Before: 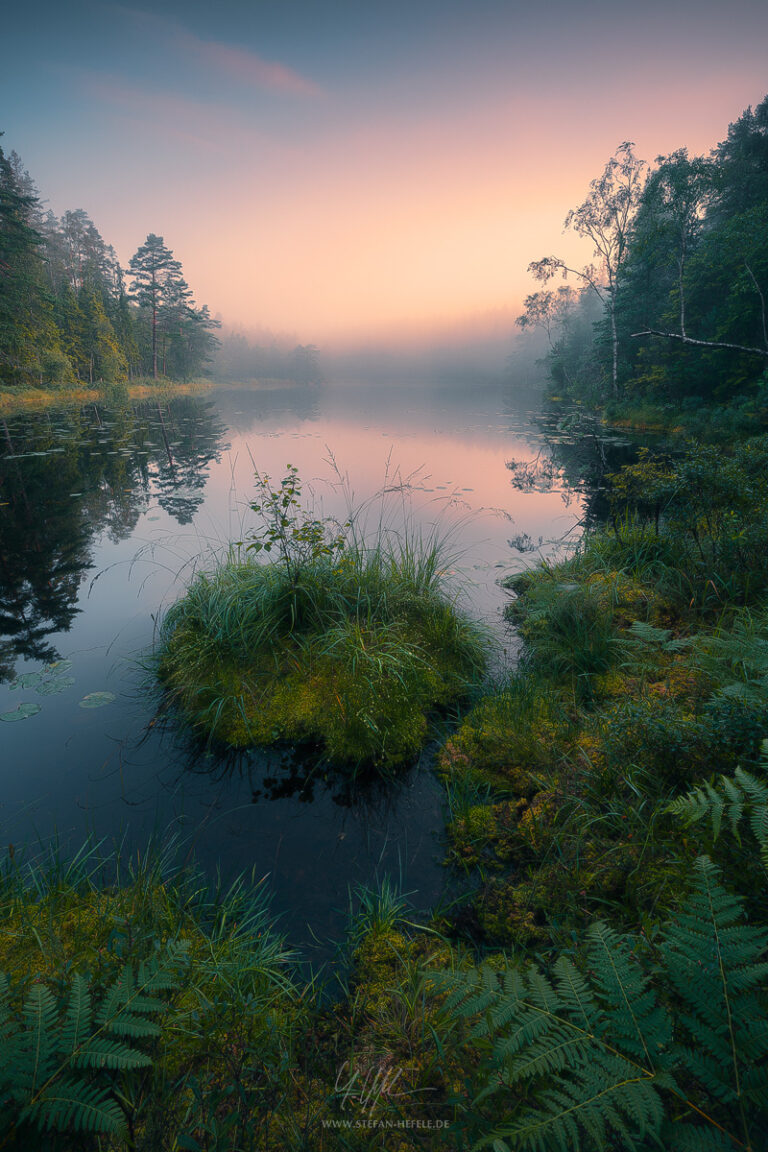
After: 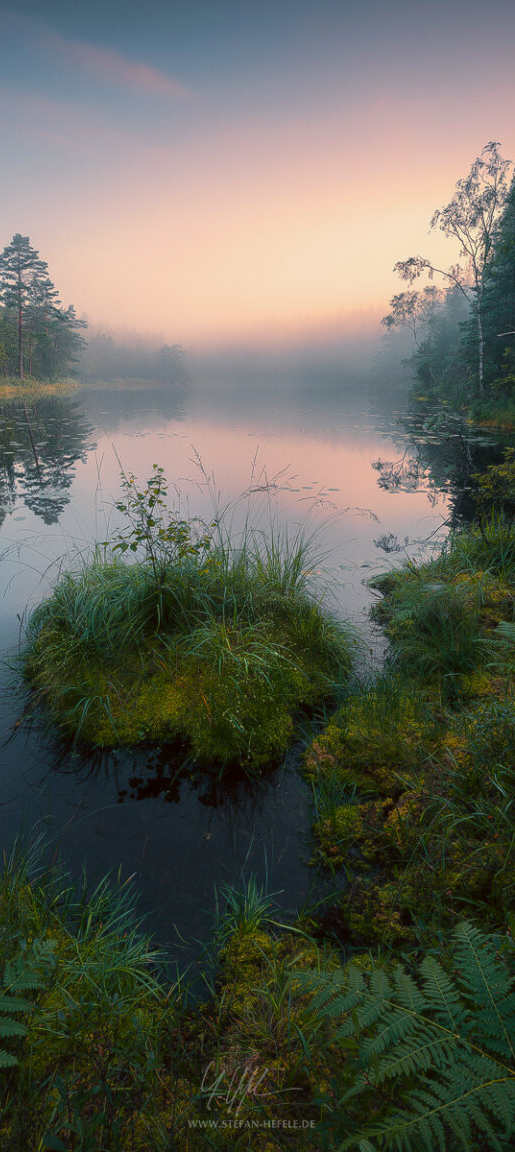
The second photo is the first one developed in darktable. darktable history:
crop and rotate: left 17.517%, right 15.301%
color correction: highlights a* -4.89, highlights b* -3.66, shadows a* 3.79, shadows b* 4.32
